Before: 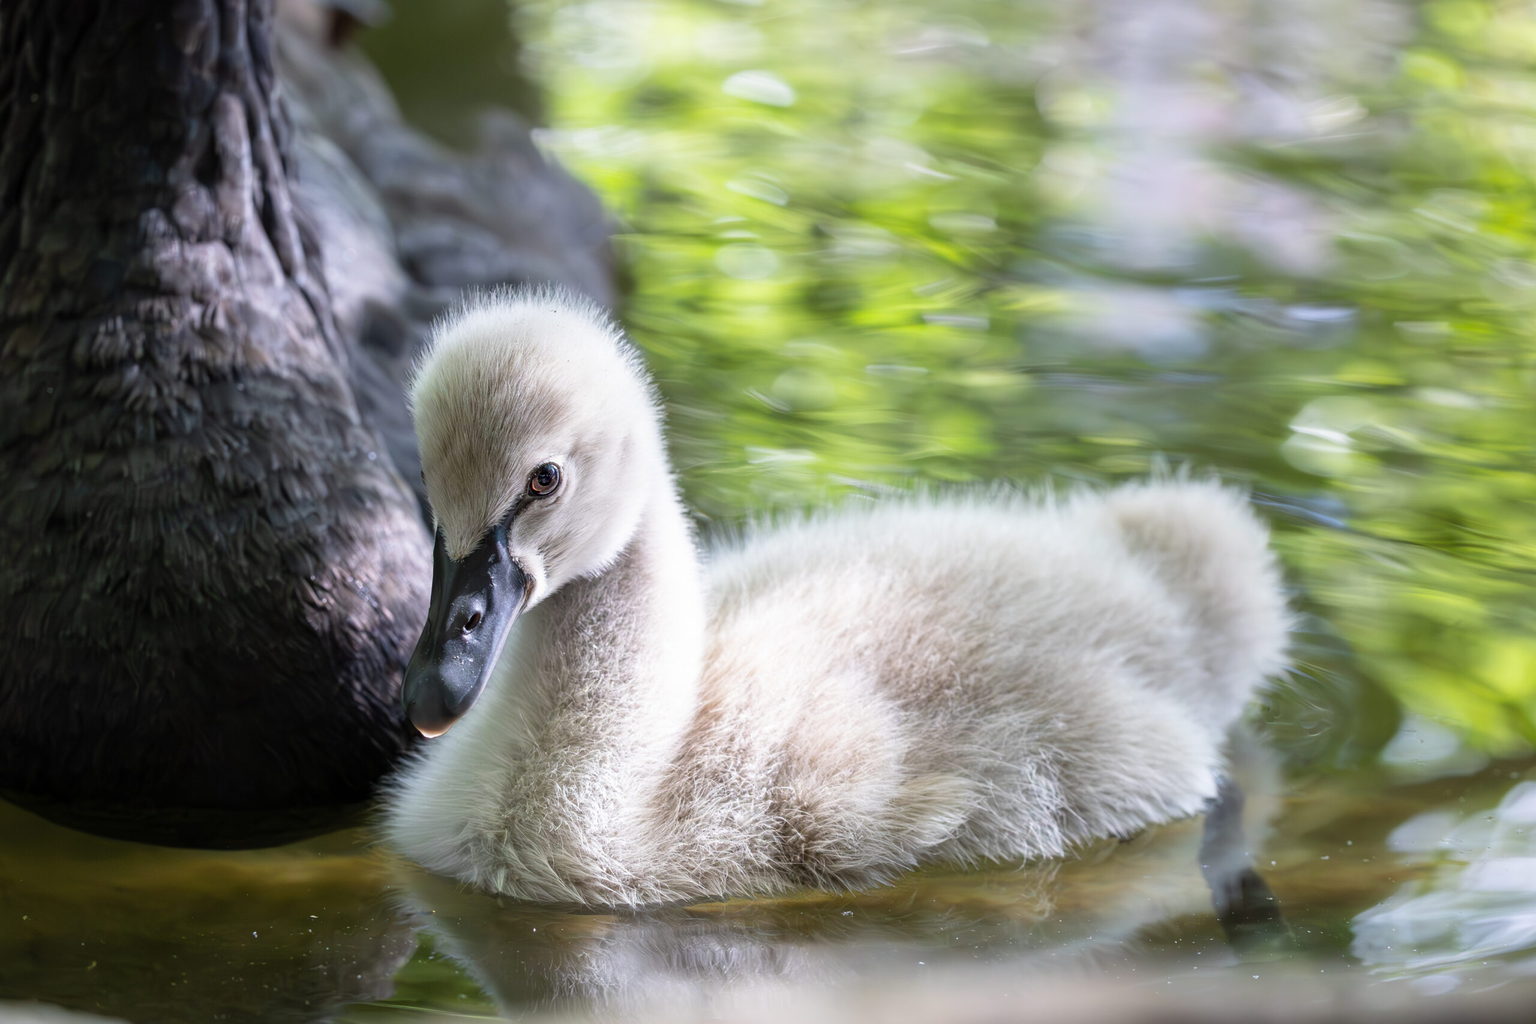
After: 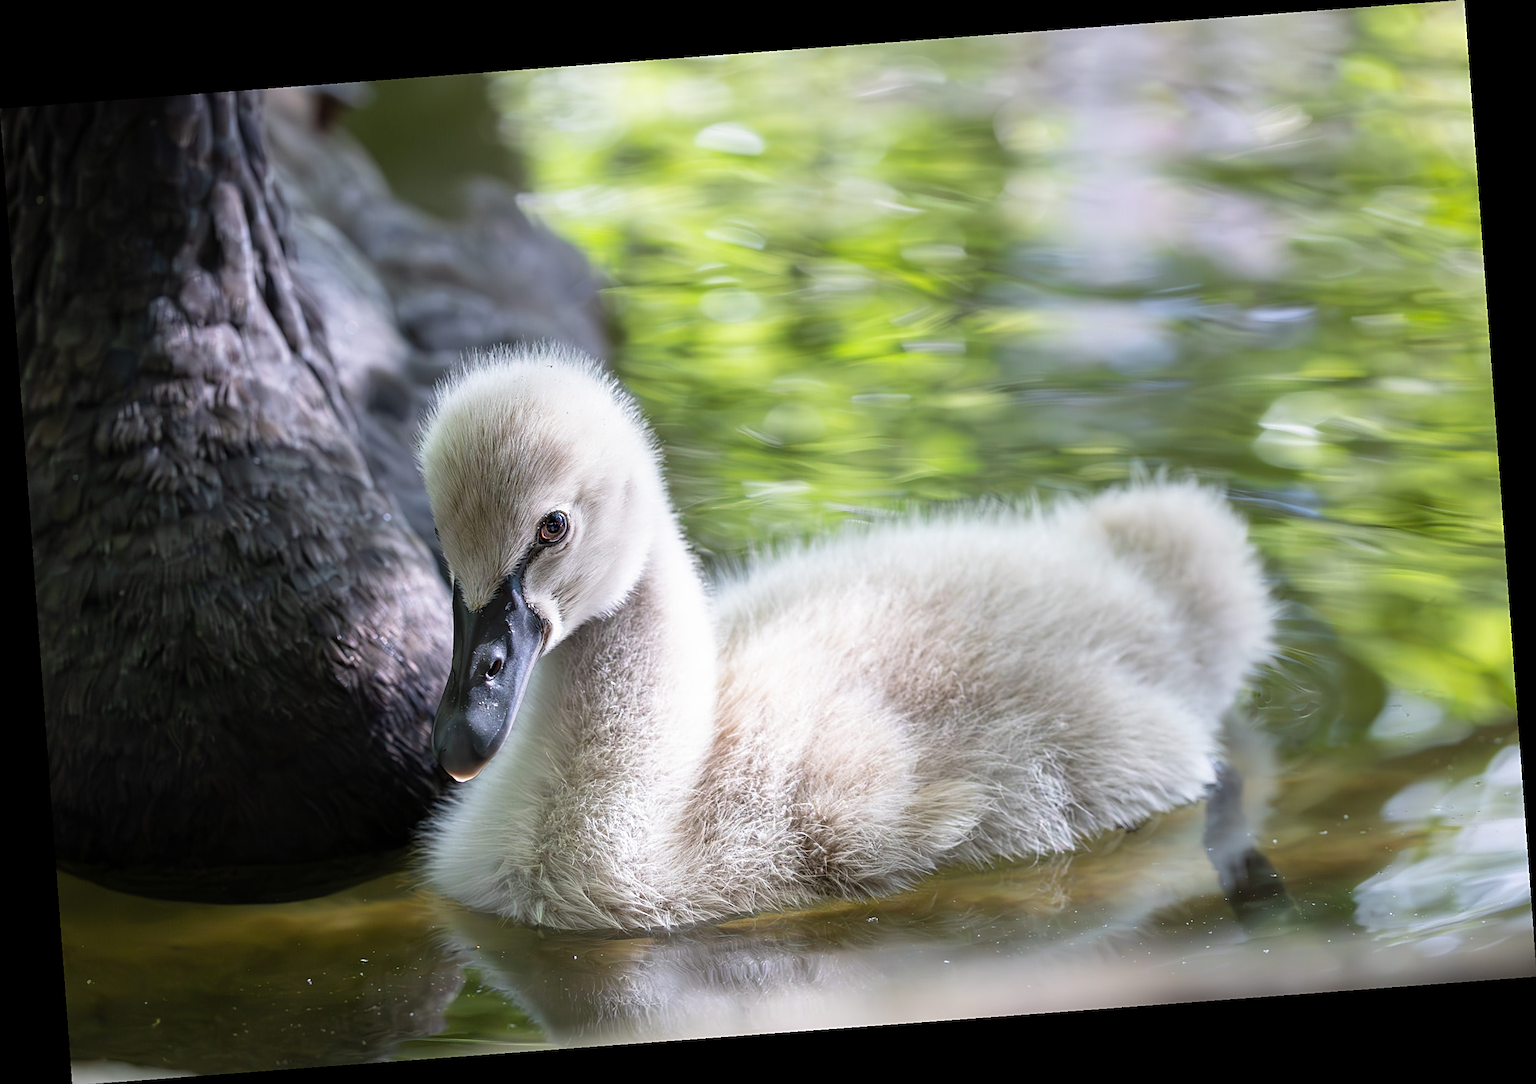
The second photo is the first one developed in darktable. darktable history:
rotate and perspective: rotation -4.25°, automatic cropping off
sharpen: on, module defaults
